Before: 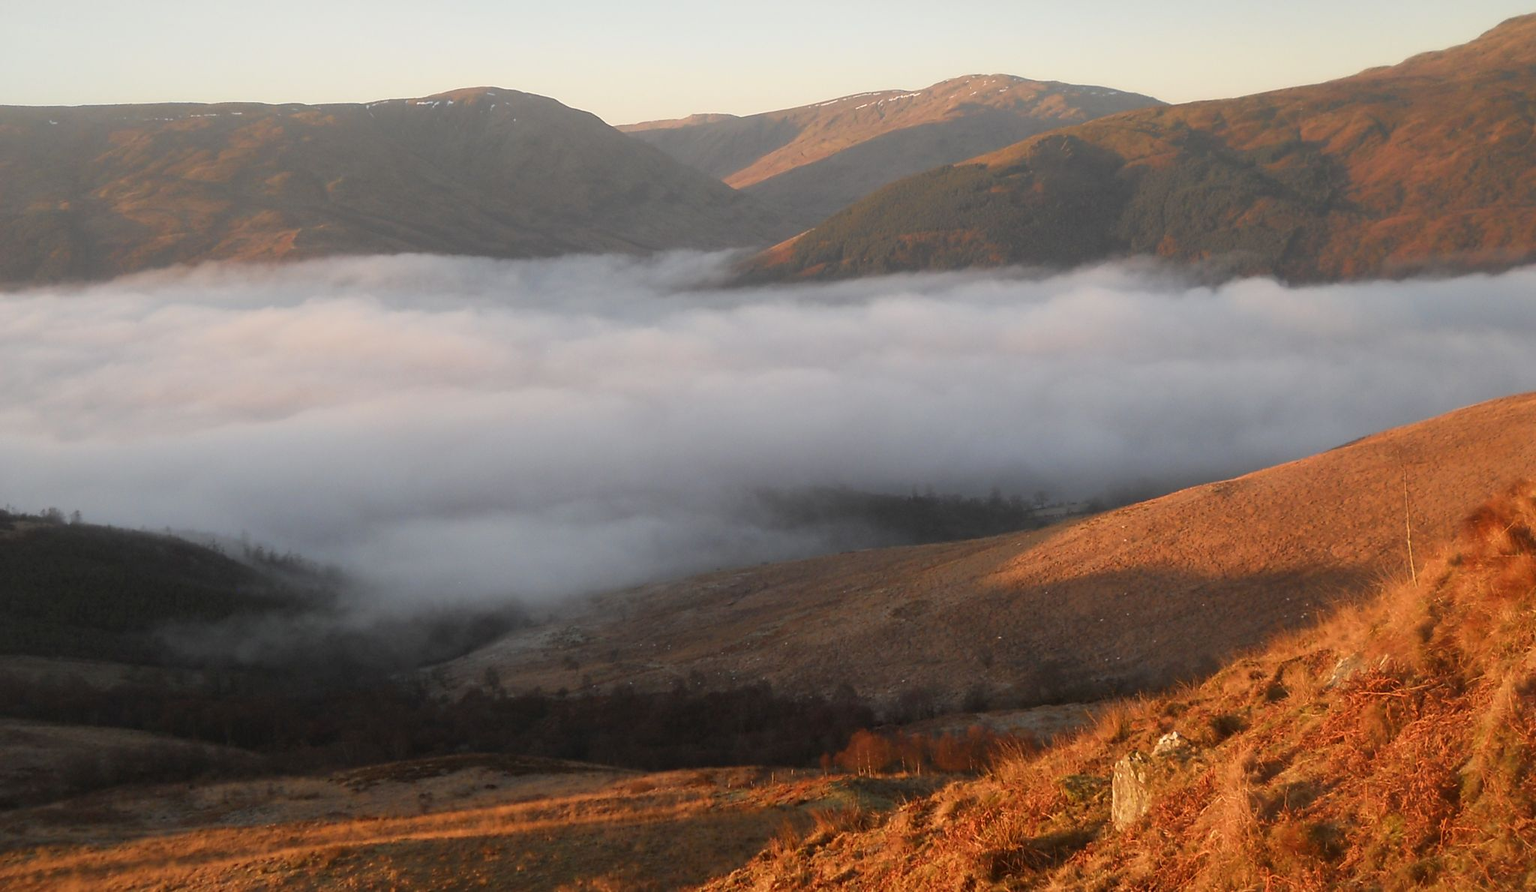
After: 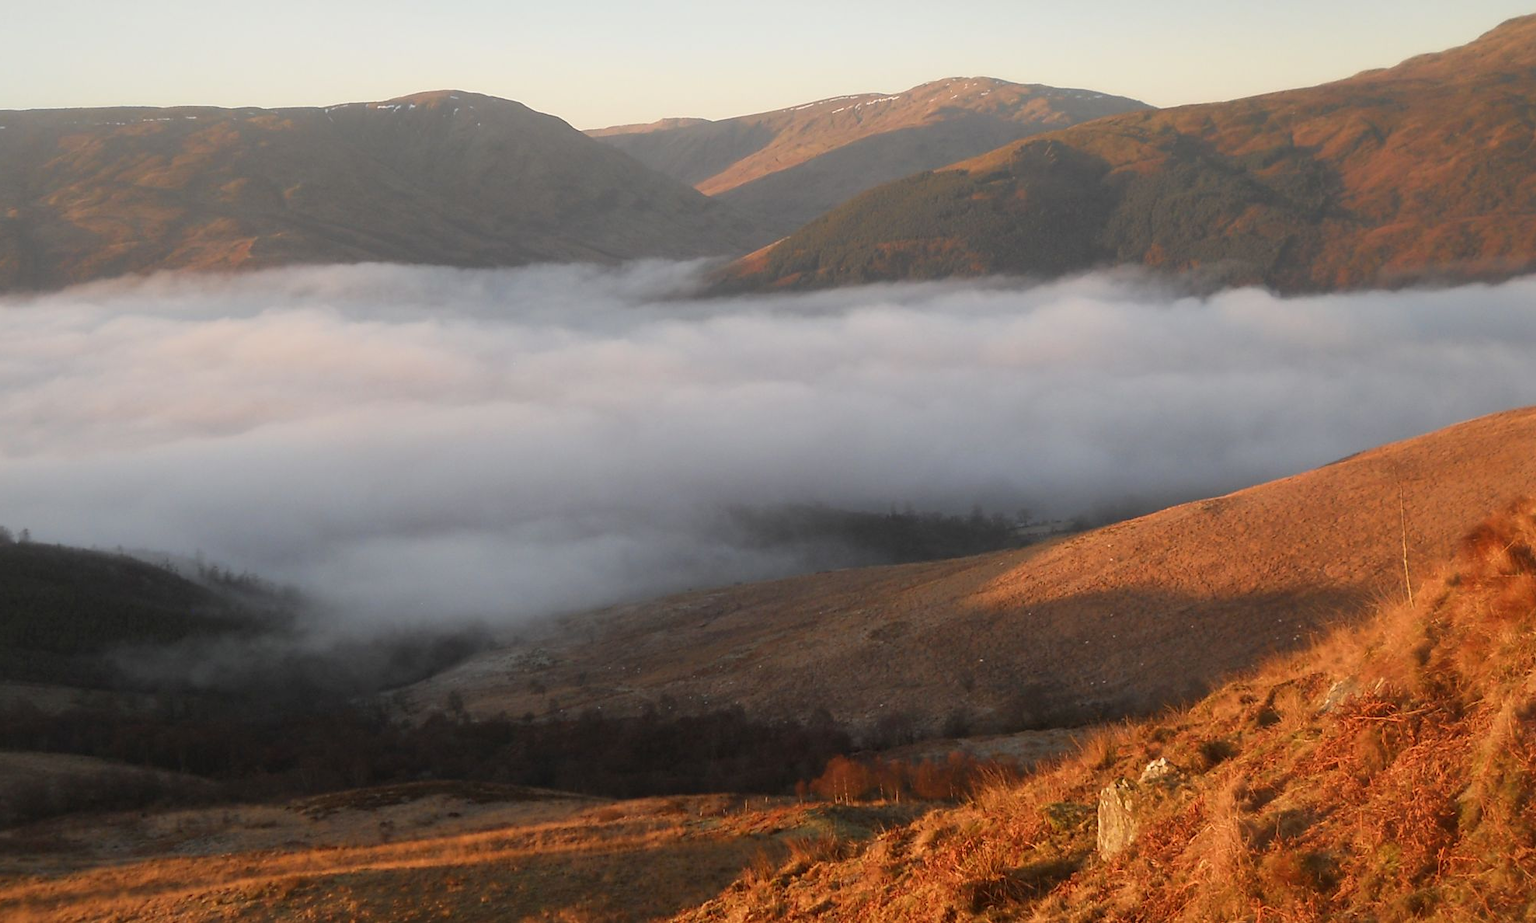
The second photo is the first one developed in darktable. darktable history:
crop and rotate: left 3.432%
